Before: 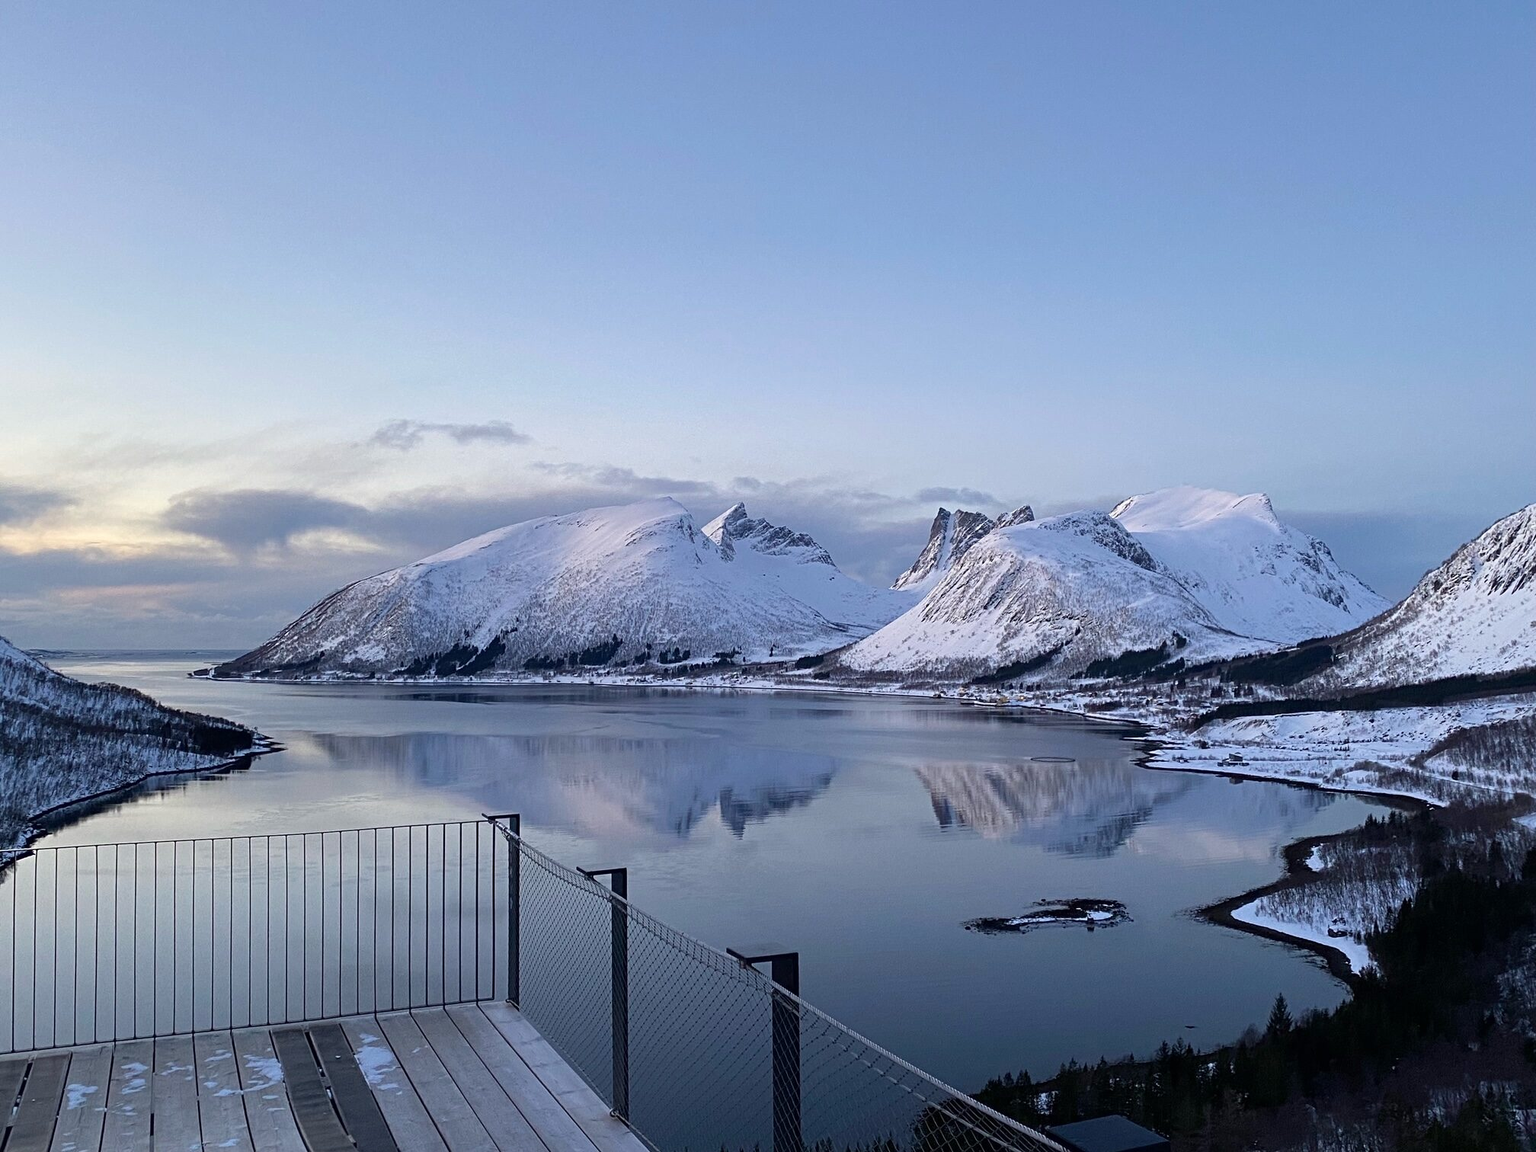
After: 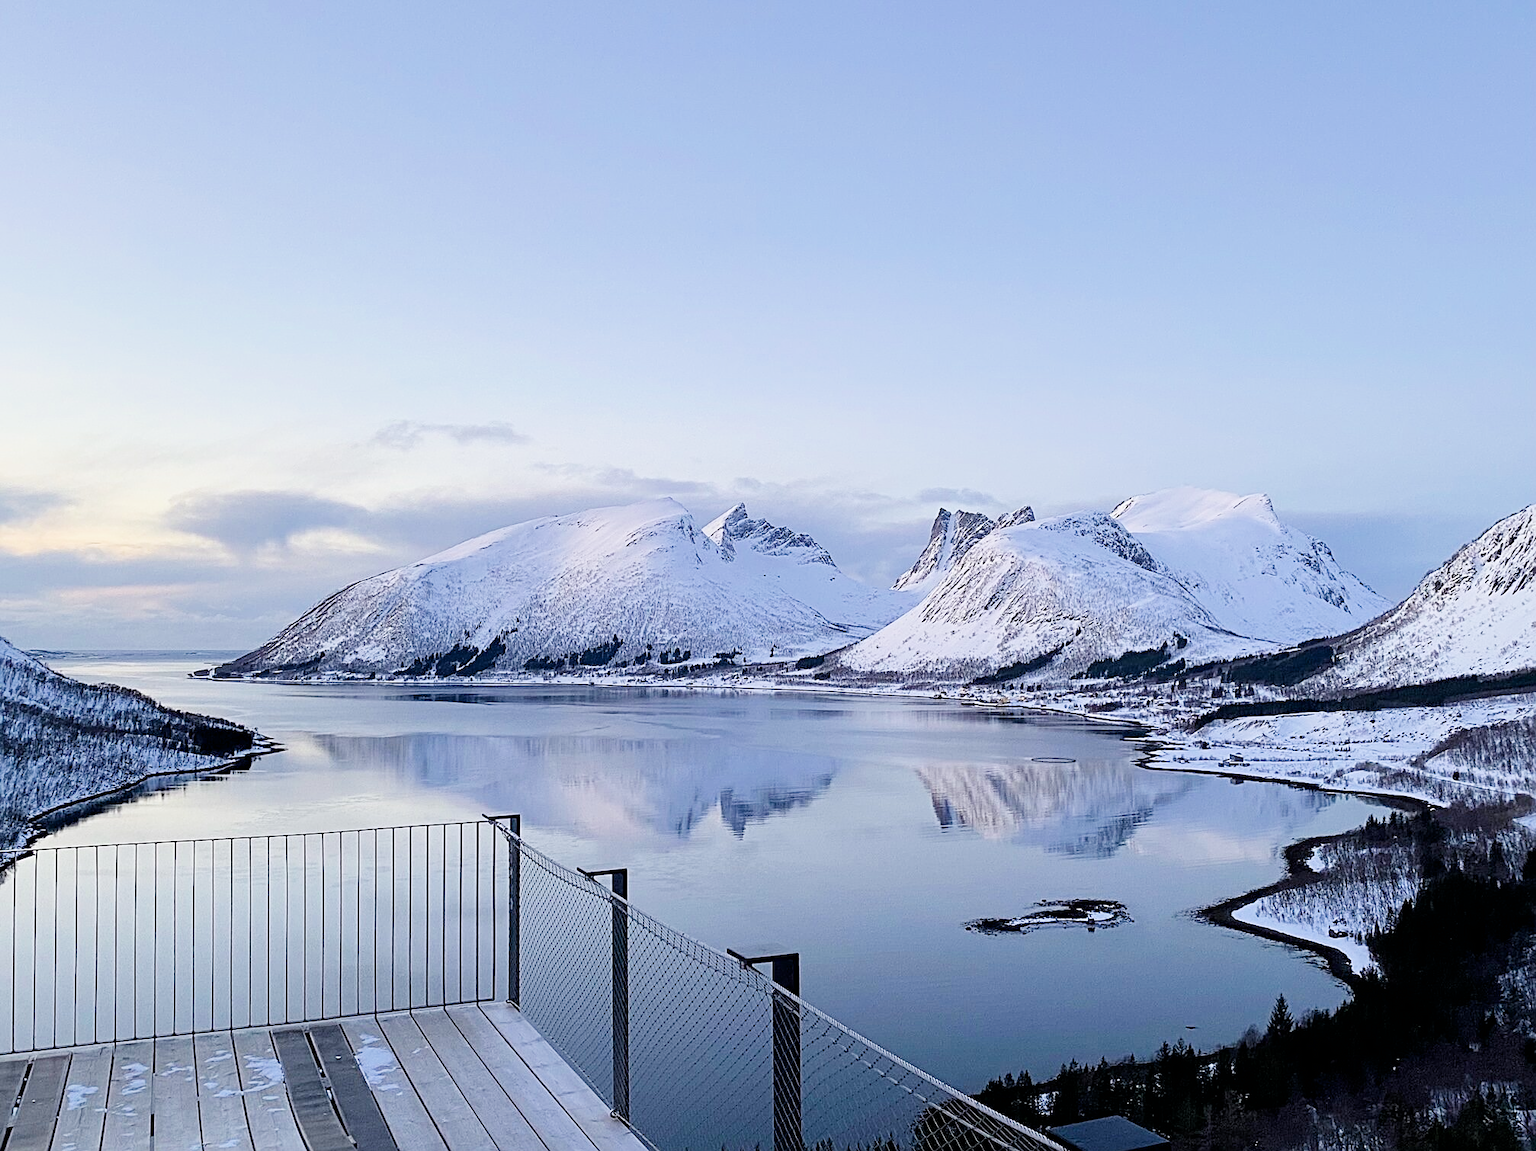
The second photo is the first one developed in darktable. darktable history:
exposure: black level correction 0.002, exposure 1.303 EV, compensate exposure bias true, compensate highlight preservation false
sharpen: amount 0.496
filmic rgb: black relative exposure -7.65 EV, white relative exposure 4.56 EV, hardness 3.61
